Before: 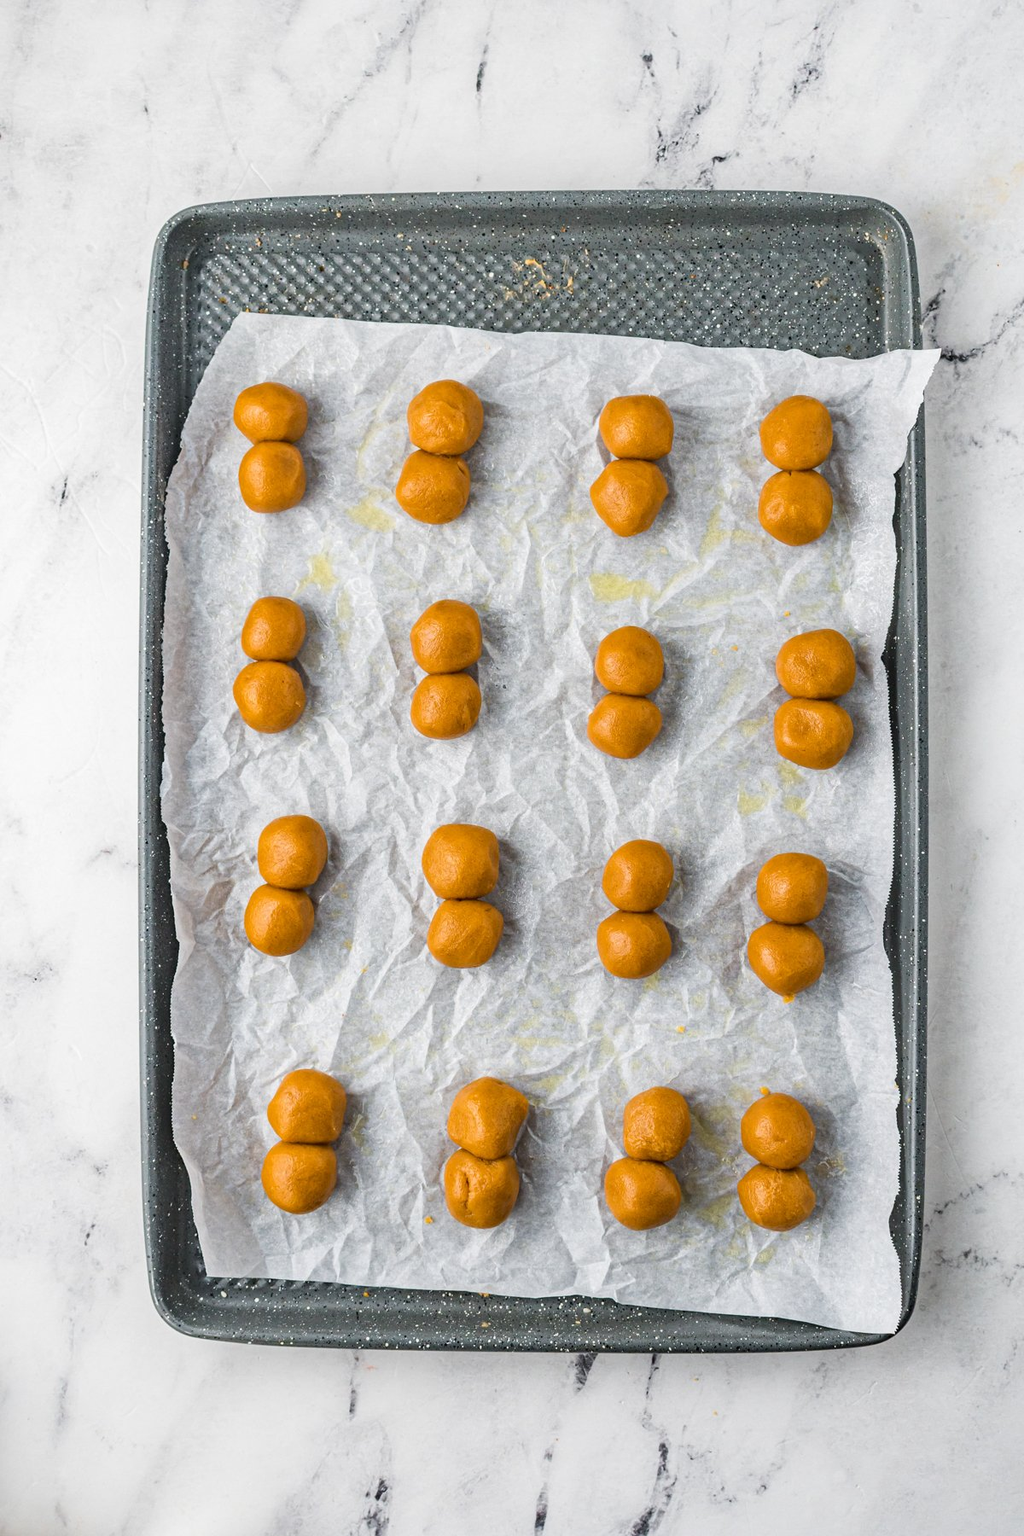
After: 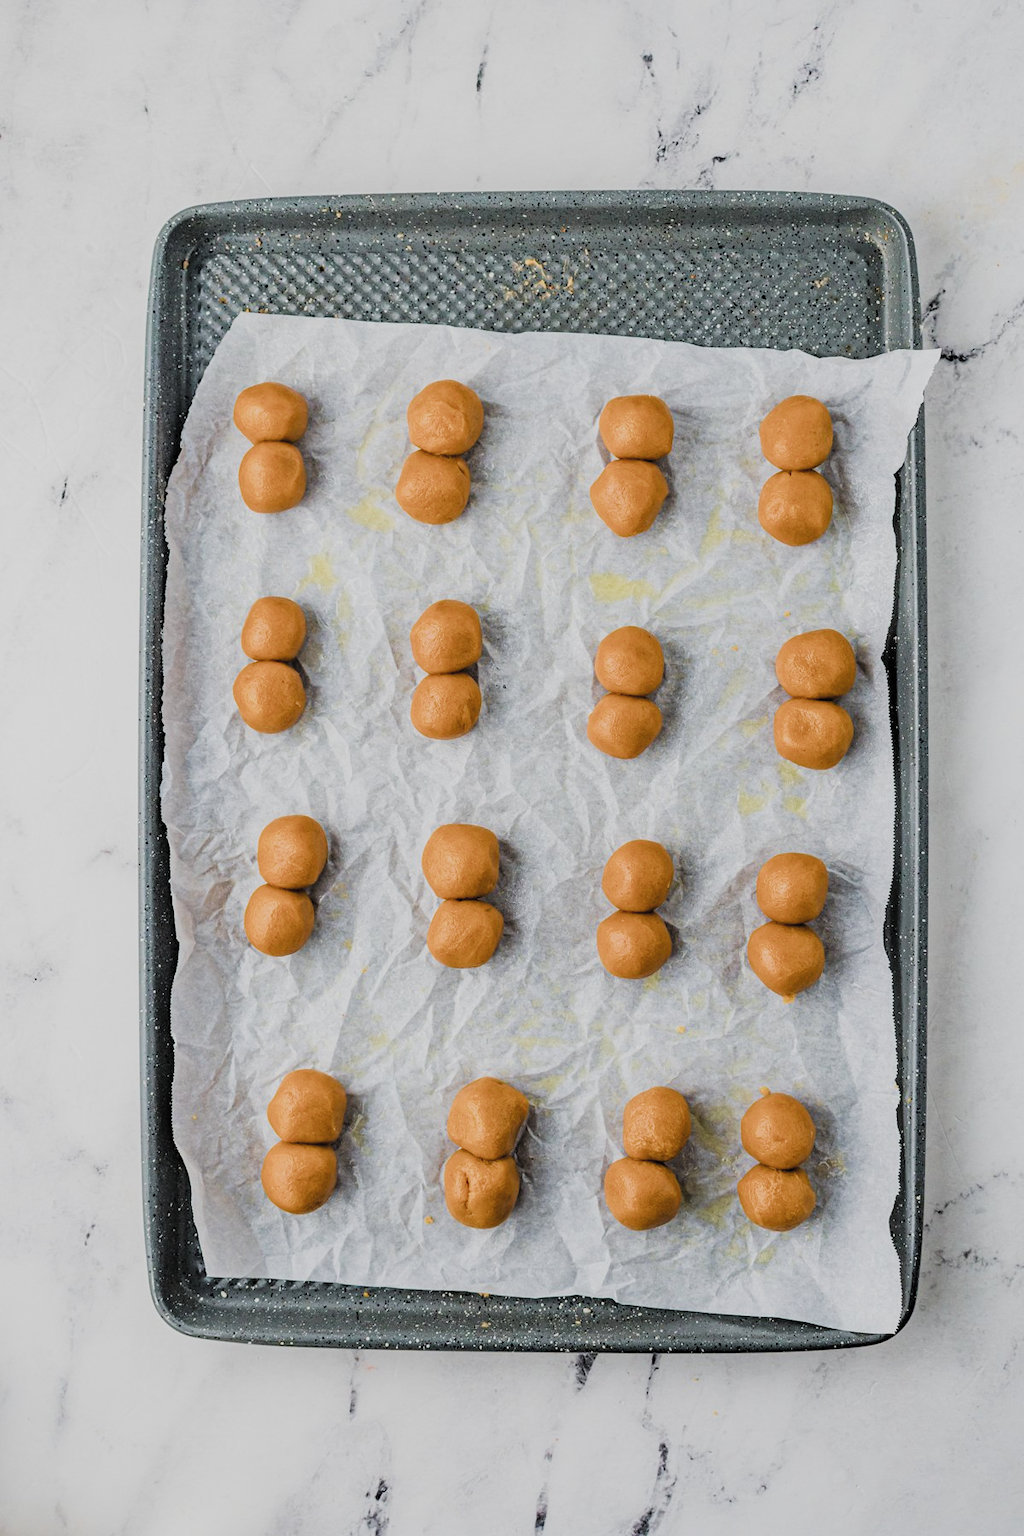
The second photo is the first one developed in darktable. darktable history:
filmic rgb: black relative exposure -5.13 EV, white relative exposure 3.99 EV, hardness 2.91, contrast 1.098, color science v4 (2020), contrast in shadows soft, contrast in highlights soft
velvia: strength 14.9%
